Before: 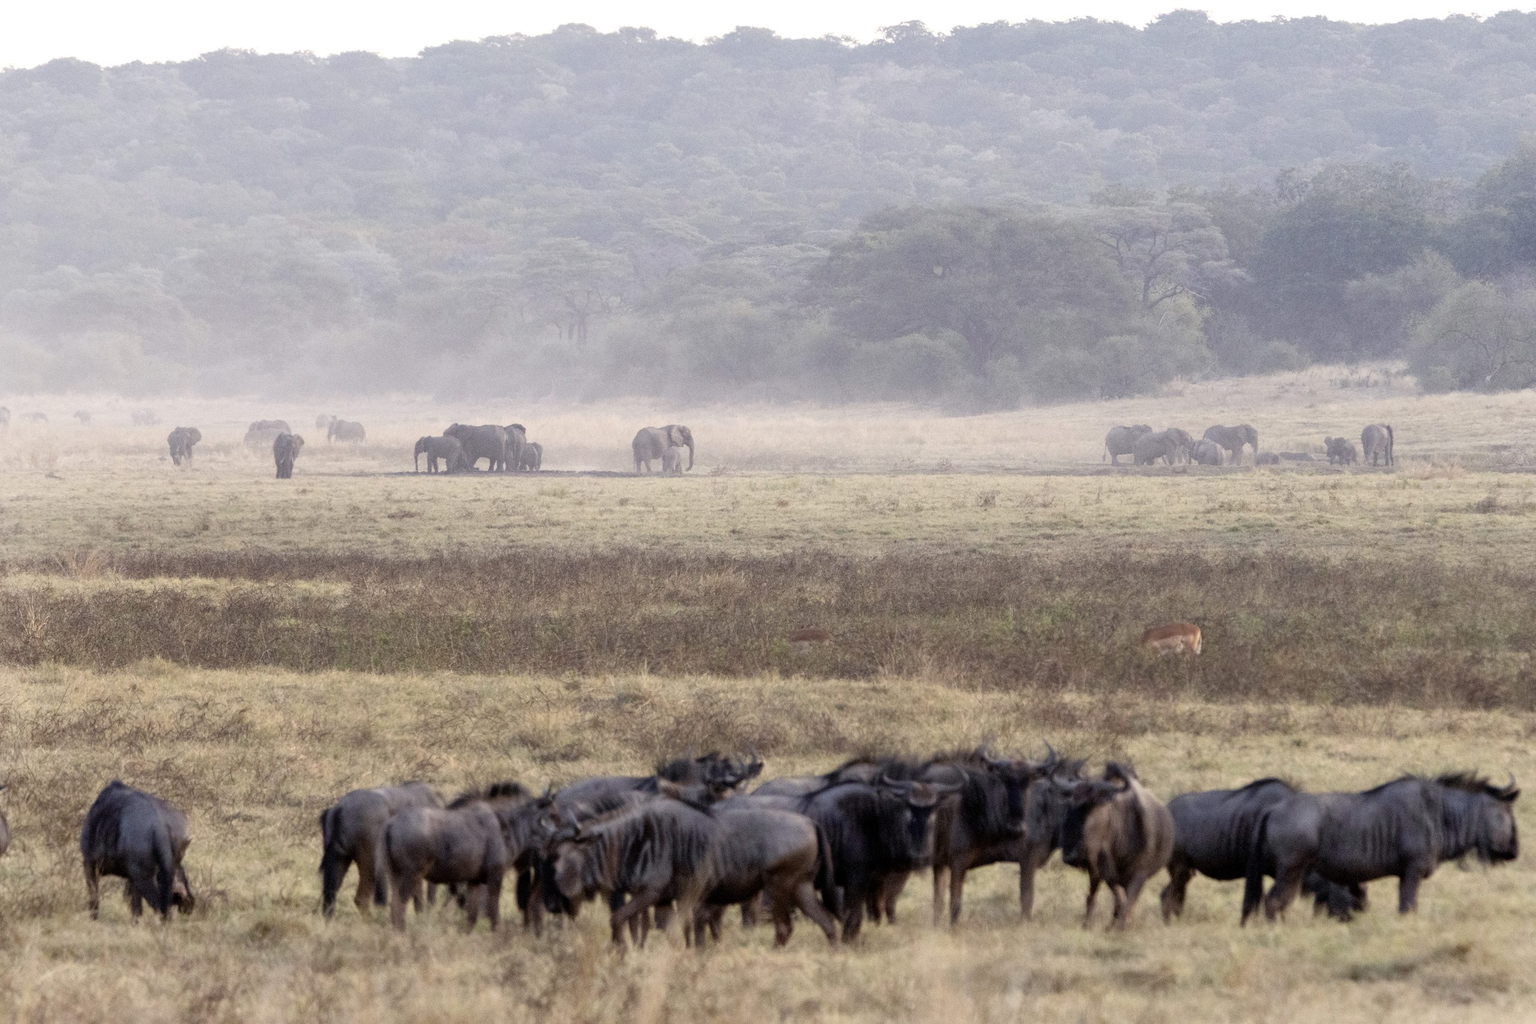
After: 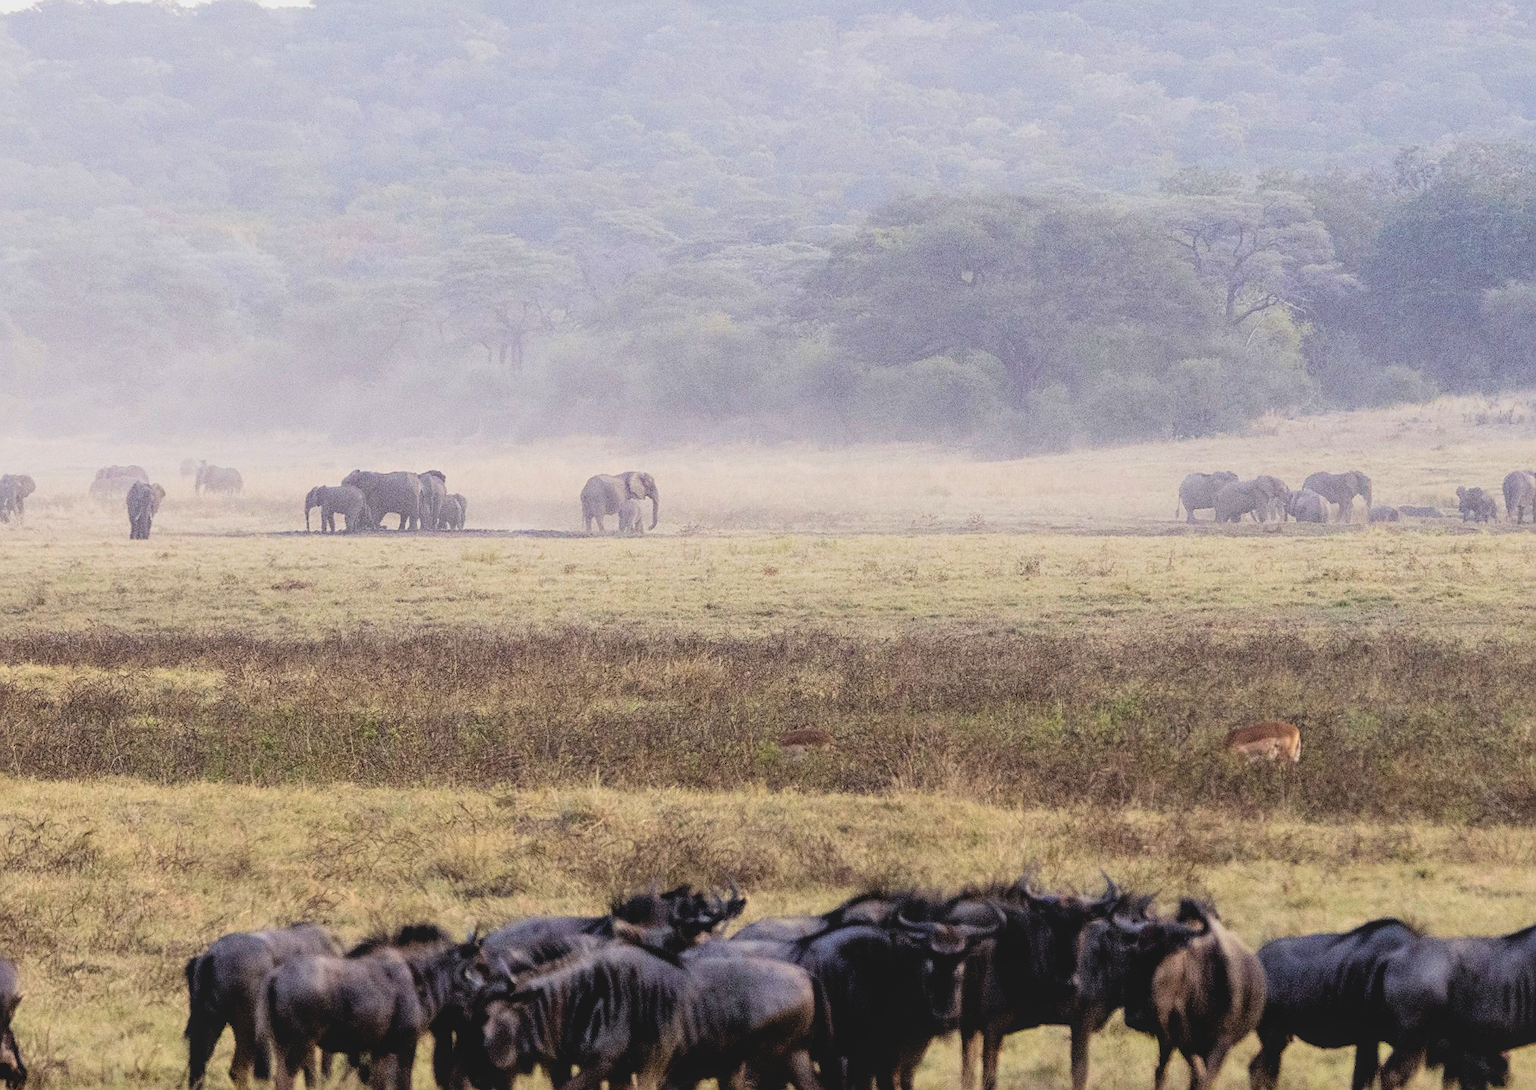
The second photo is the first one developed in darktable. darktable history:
sharpen: on, module defaults
tone equalizer: mask exposure compensation -0.495 EV
filmic rgb: black relative exposure -5.06 EV, white relative exposure 3.54 EV, hardness 3.17, contrast 1.409, highlights saturation mix -49.09%
velvia: on, module defaults
contrast brightness saturation: contrast 0.036, saturation 0.164
color balance rgb: perceptual saturation grading › global saturation 9.787%
local contrast: highlights 46%, shadows 6%, detail 99%
crop: left 11.325%, top 5.143%, right 9.599%, bottom 10.629%
